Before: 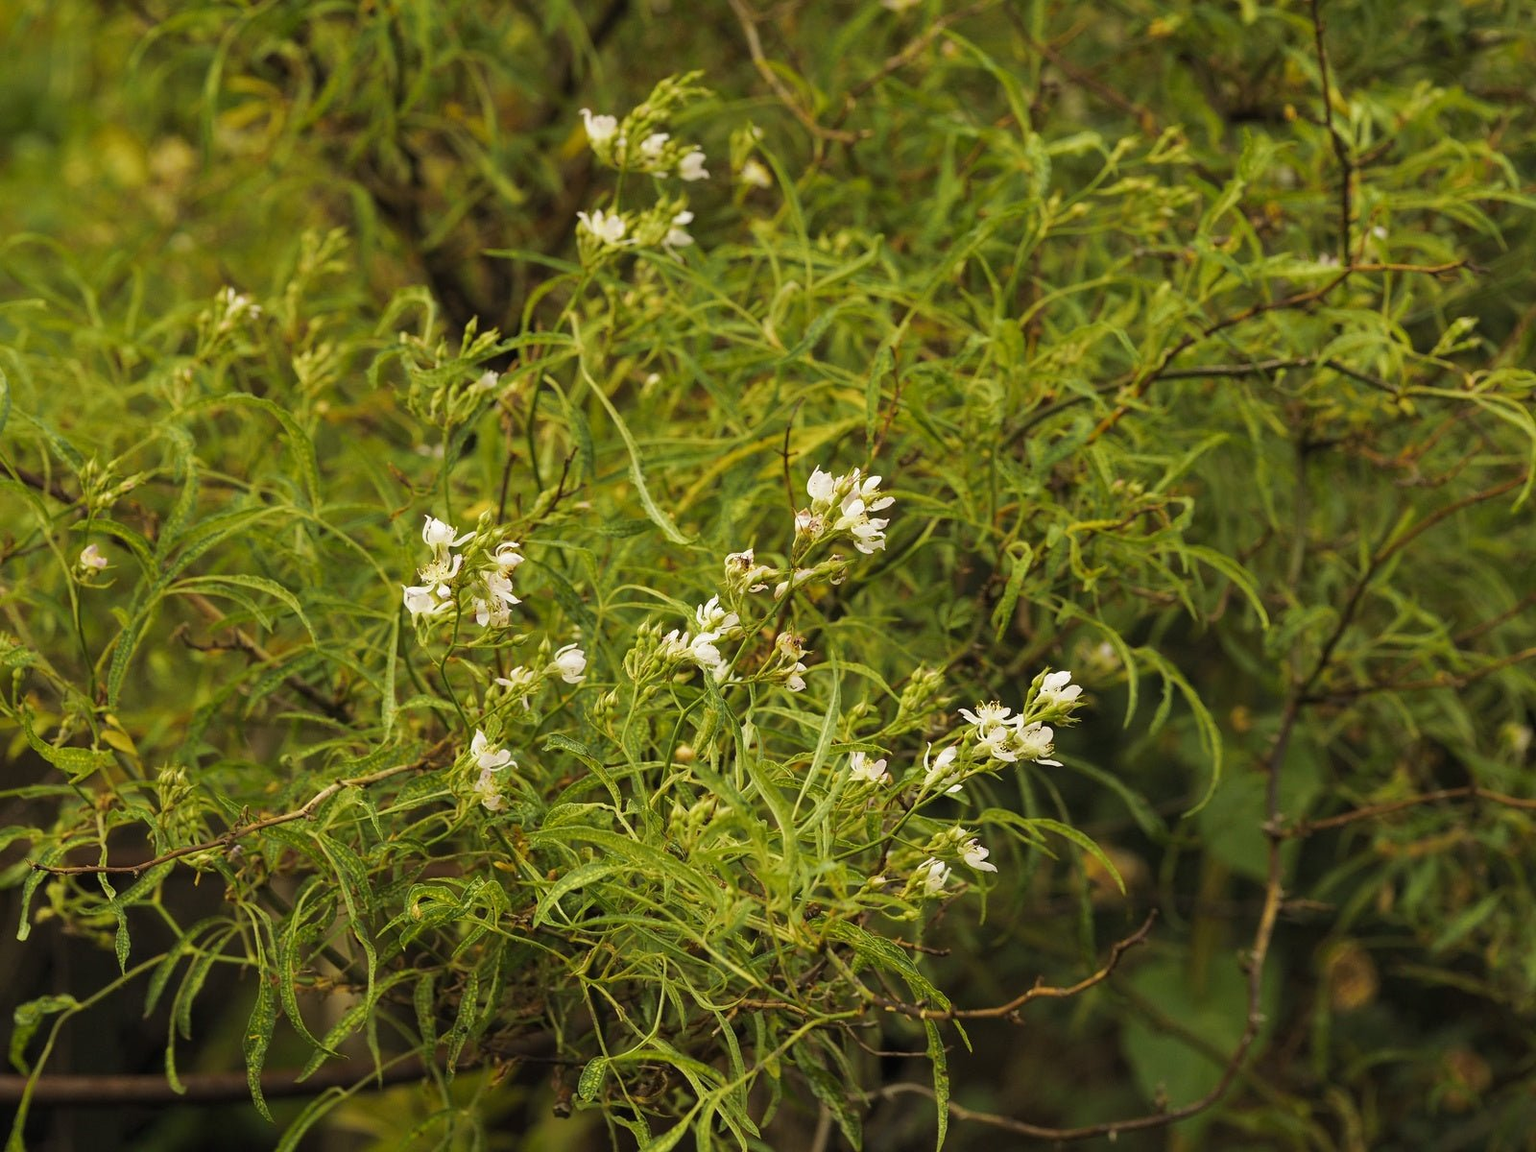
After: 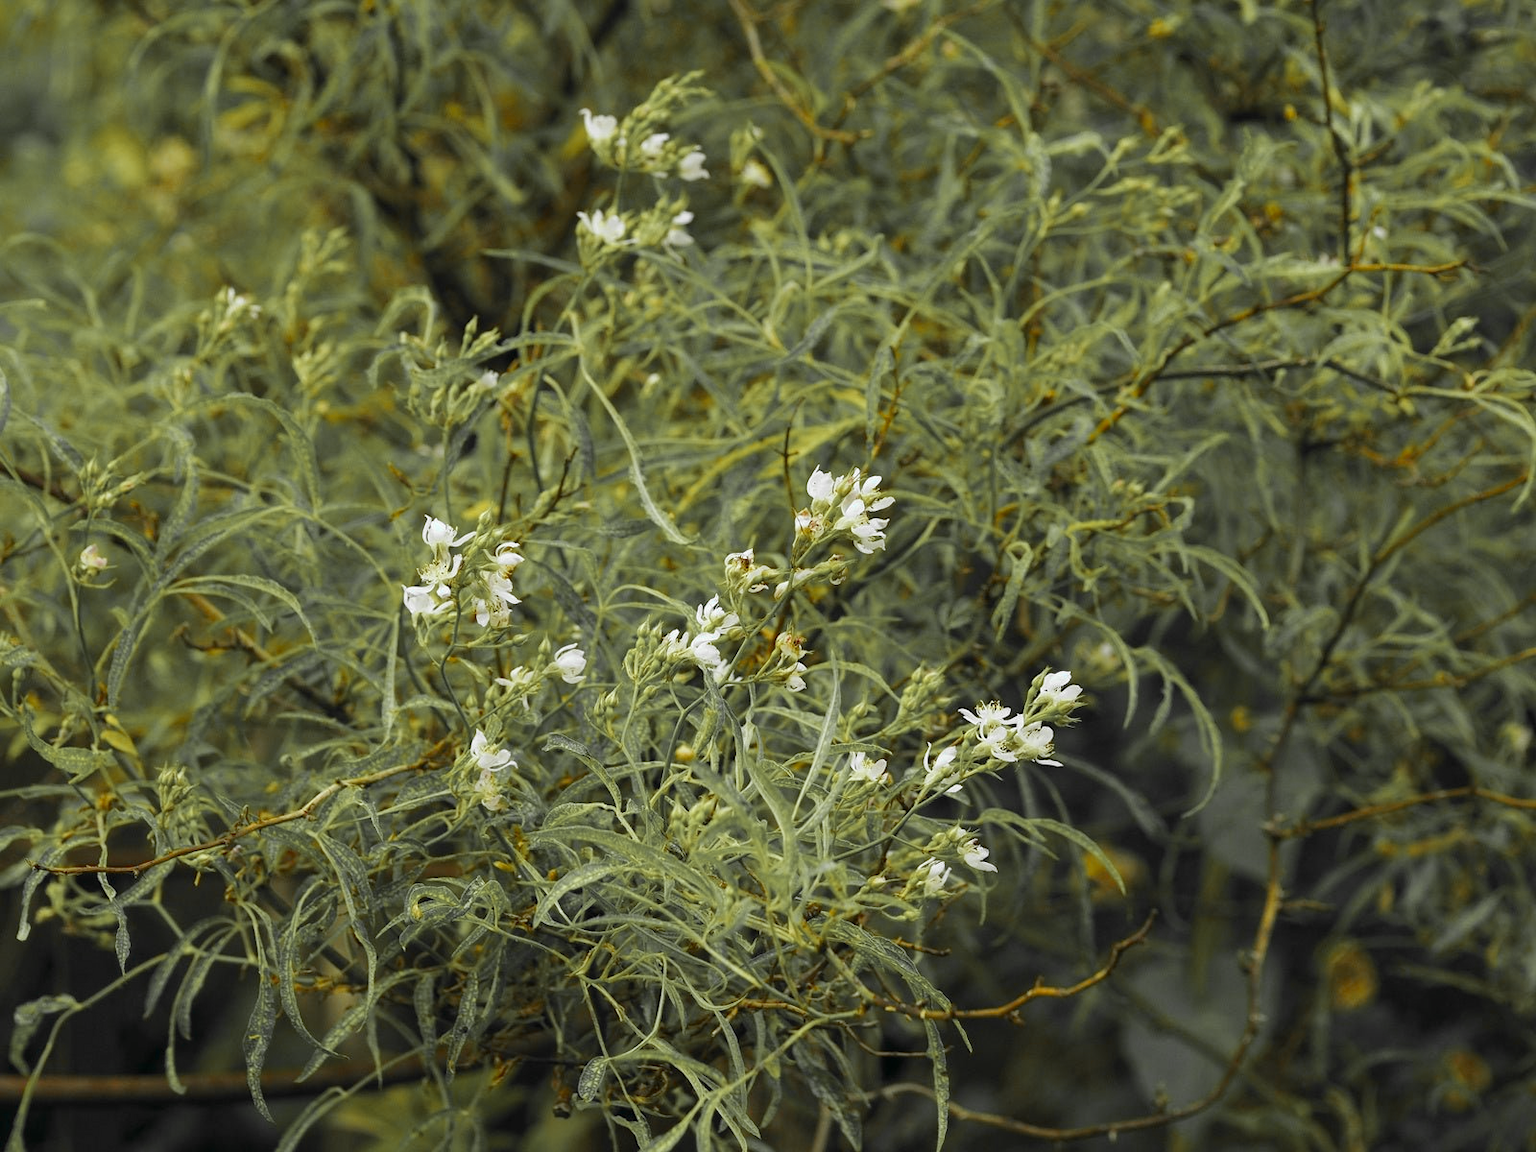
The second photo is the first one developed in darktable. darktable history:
white balance: red 0.983, blue 1.036
color zones: curves: ch1 [(0, 0.679) (0.143, 0.647) (0.286, 0.261) (0.378, -0.011) (0.571, 0.396) (0.714, 0.399) (0.857, 0.406) (1, 0.679)]
color correction: highlights a* -7.33, highlights b* 1.26, shadows a* -3.55, saturation 1.4
